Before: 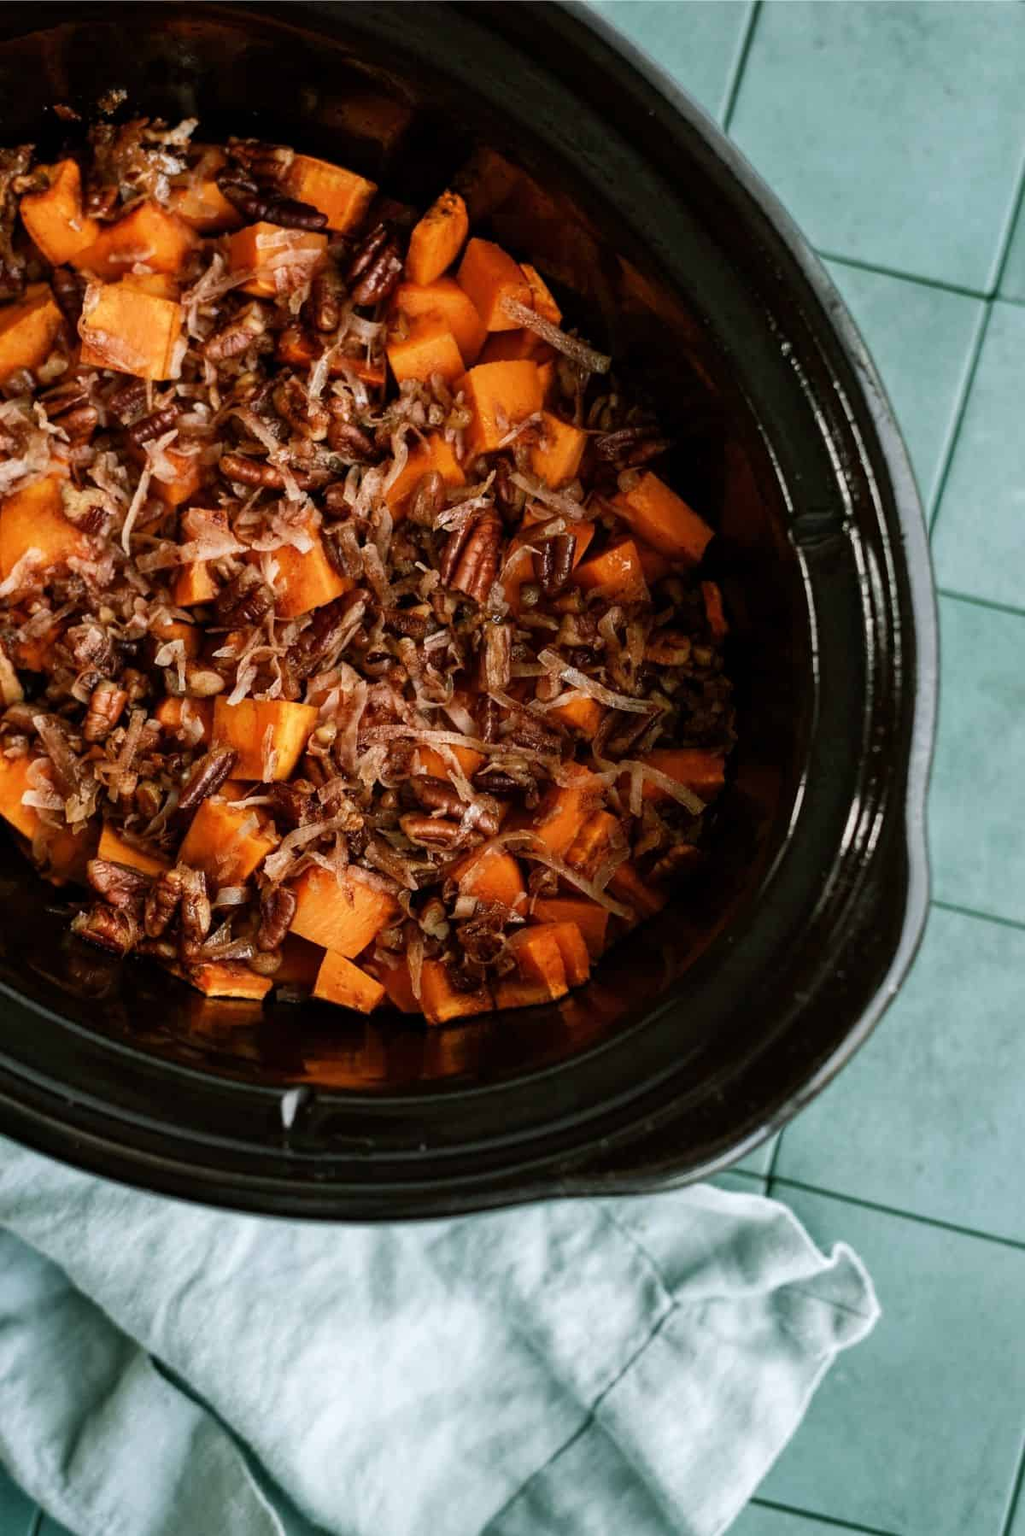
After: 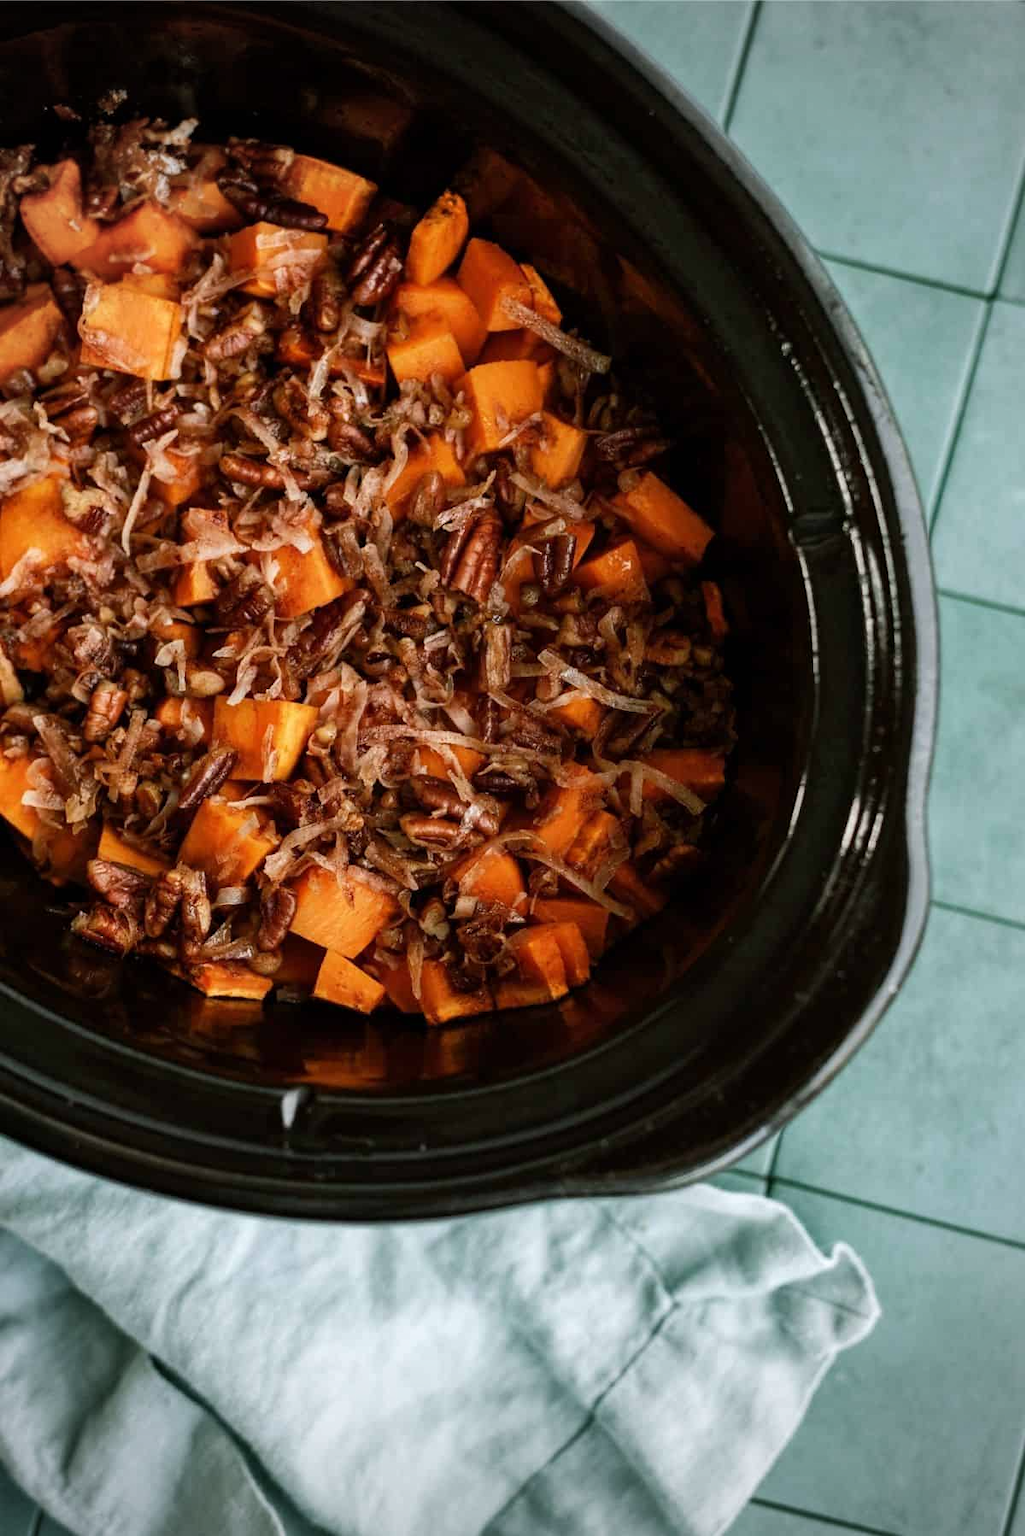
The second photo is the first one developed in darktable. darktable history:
vignetting: fall-off start 74.18%, fall-off radius 66%
